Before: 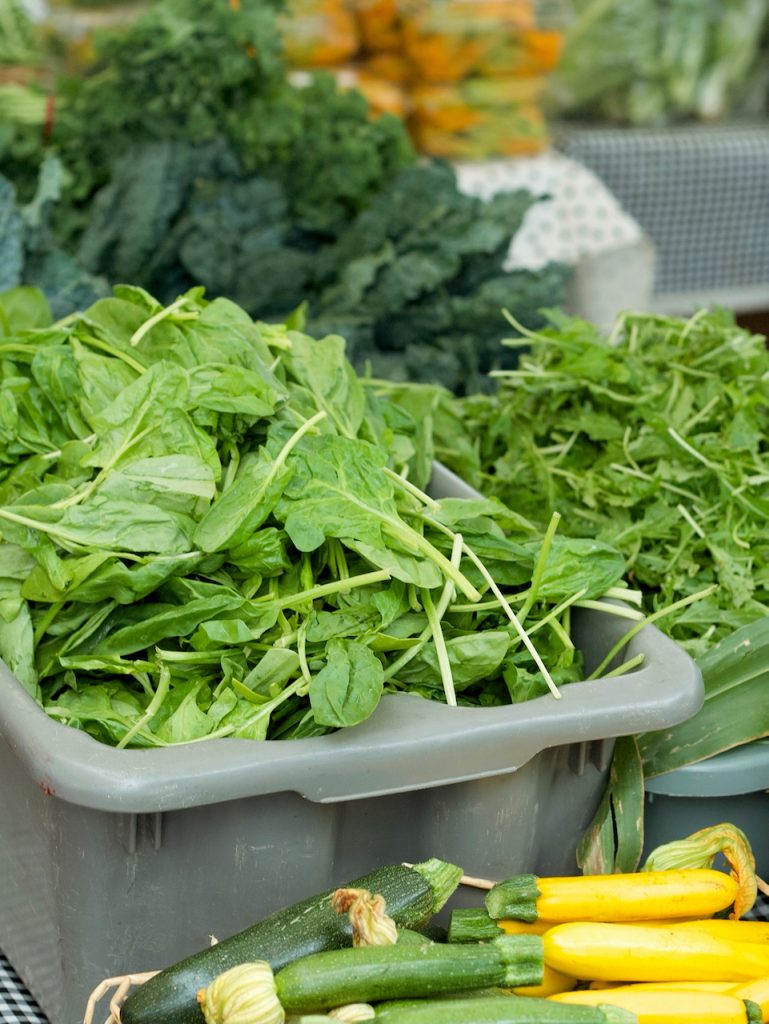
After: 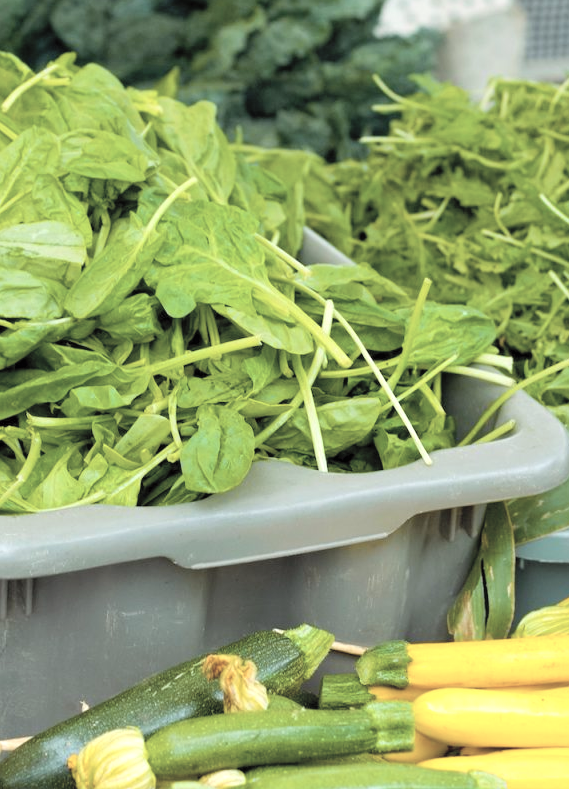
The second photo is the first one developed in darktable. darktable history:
color balance: lift [1, 1.001, 0.999, 1.001], gamma [1, 1.004, 1.007, 0.993], gain [1, 0.991, 0.987, 1.013], contrast 10%, output saturation 120%
crop: left 16.871%, top 22.857%, right 9.116%
color balance rgb: linear chroma grading › global chroma 15%, perceptual saturation grading › global saturation 30%
contrast brightness saturation: brightness 0.18, saturation -0.5
